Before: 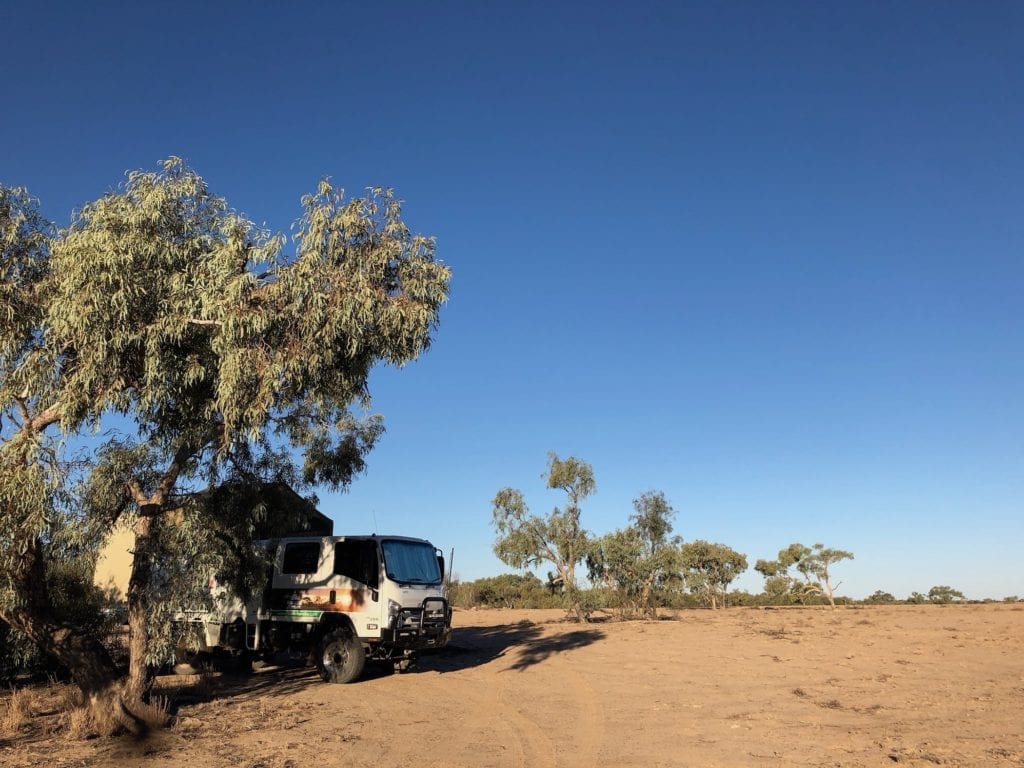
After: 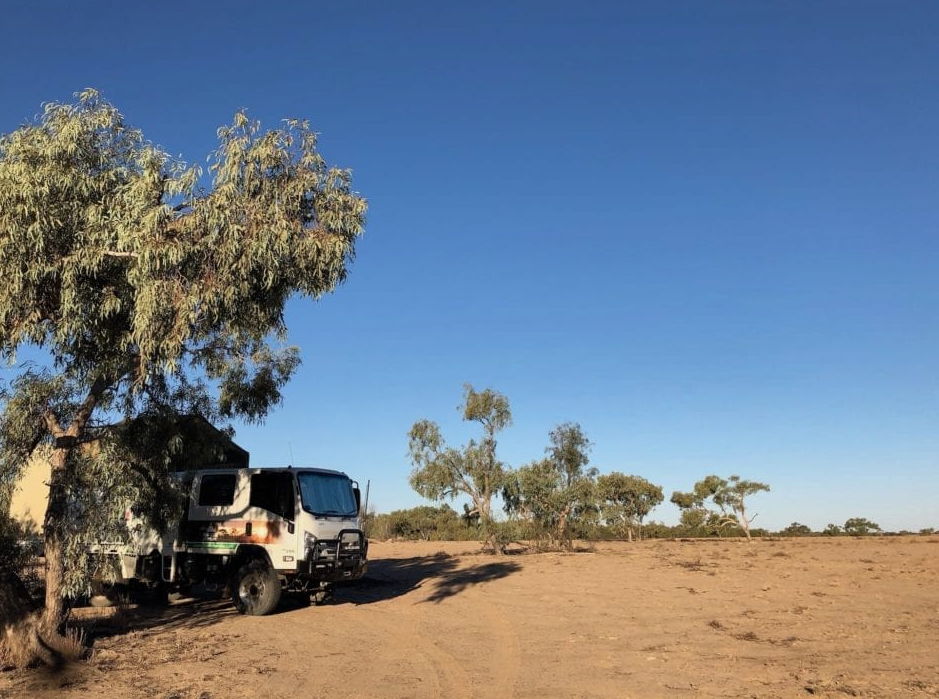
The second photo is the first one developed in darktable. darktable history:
crop and rotate: left 8.284%, top 8.89%
shadows and highlights: low approximation 0.01, soften with gaussian
